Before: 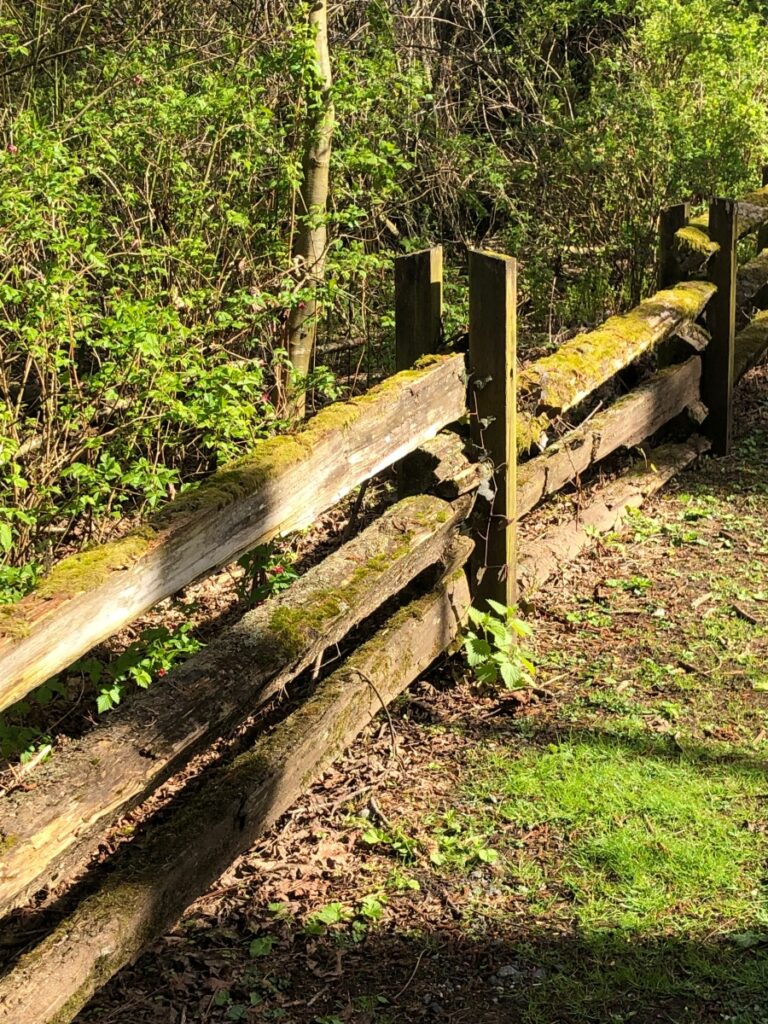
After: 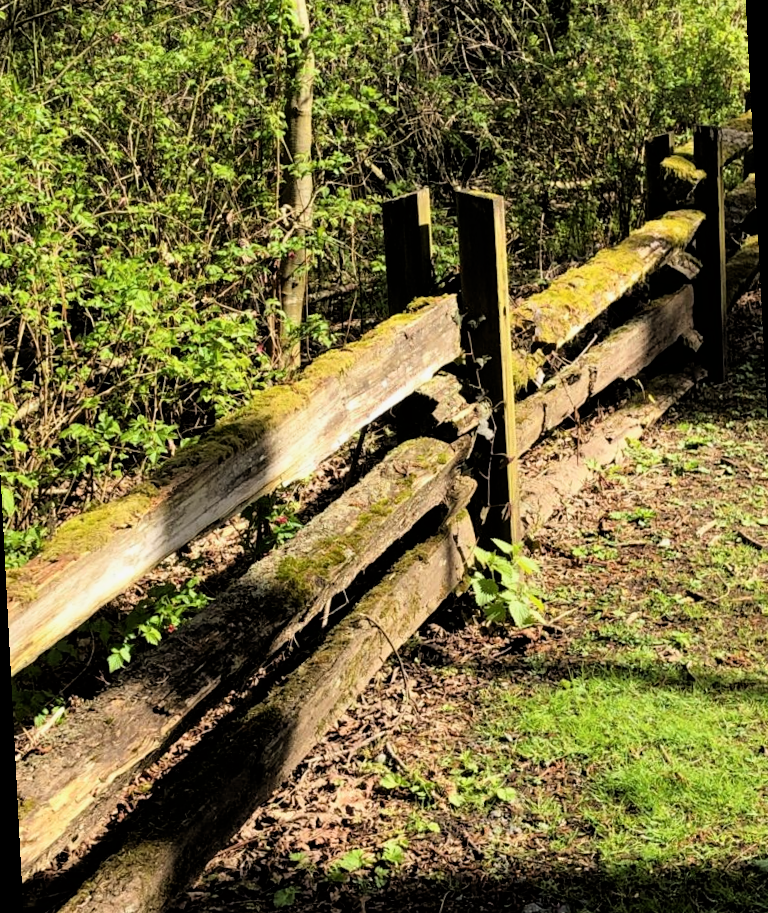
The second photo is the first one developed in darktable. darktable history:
filmic rgb: black relative exposure -4.91 EV, white relative exposure 2.84 EV, hardness 3.7
rotate and perspective: rotation -3°, crop left 0.031, crop right 0.968, crop top 0.07, crop bottom 0.93
